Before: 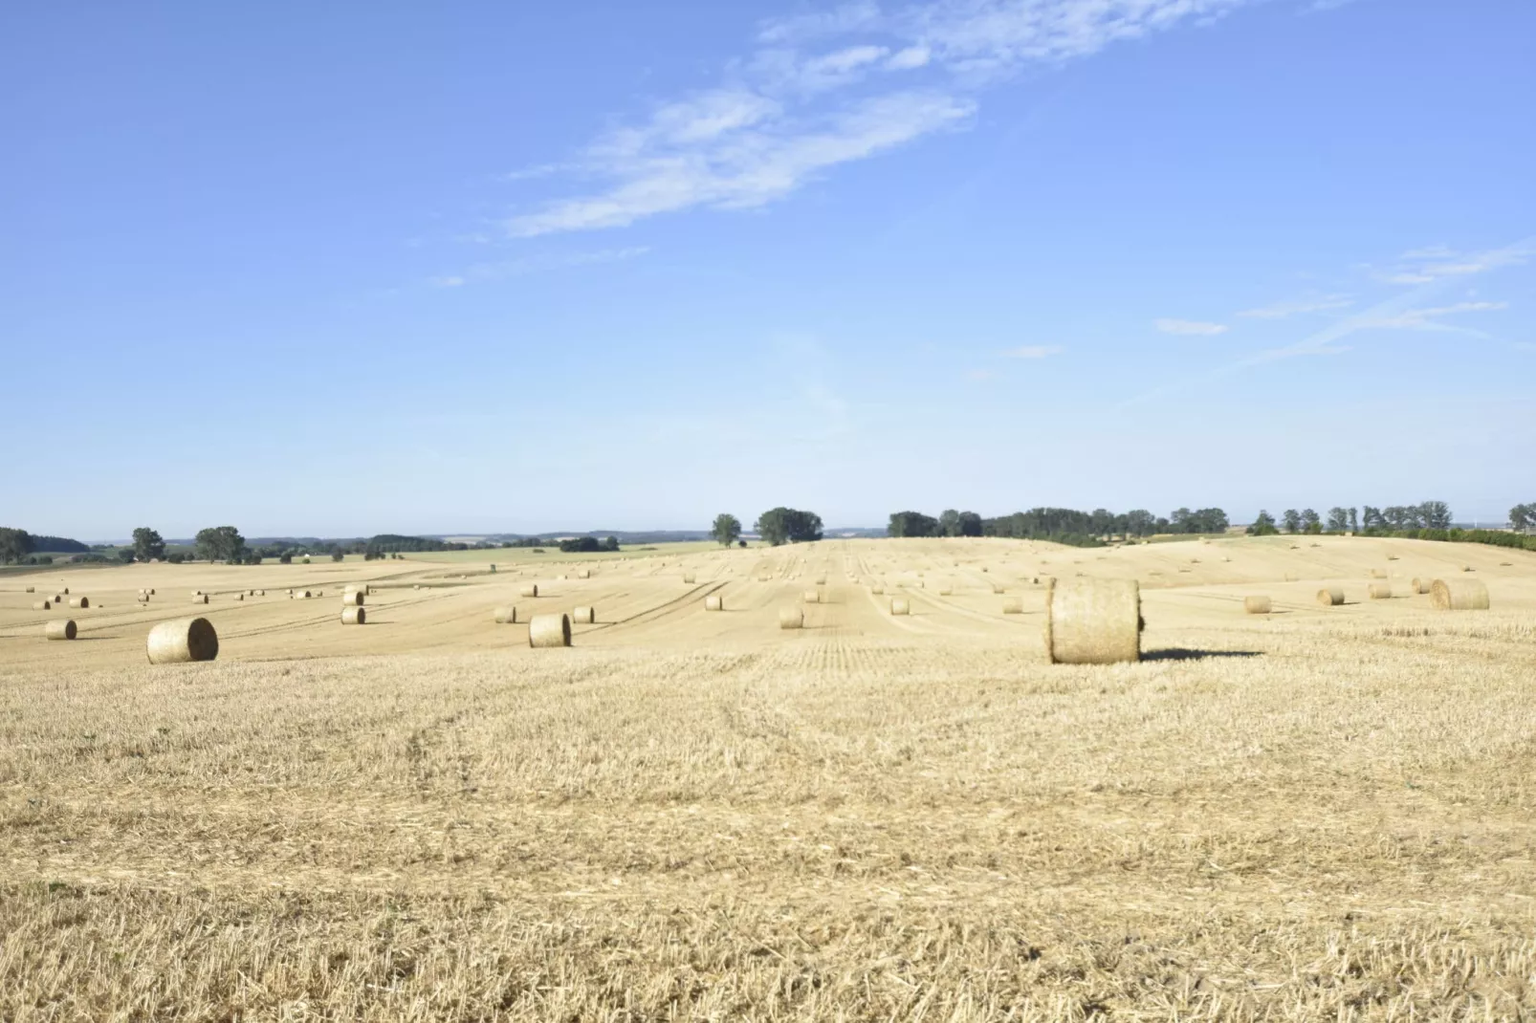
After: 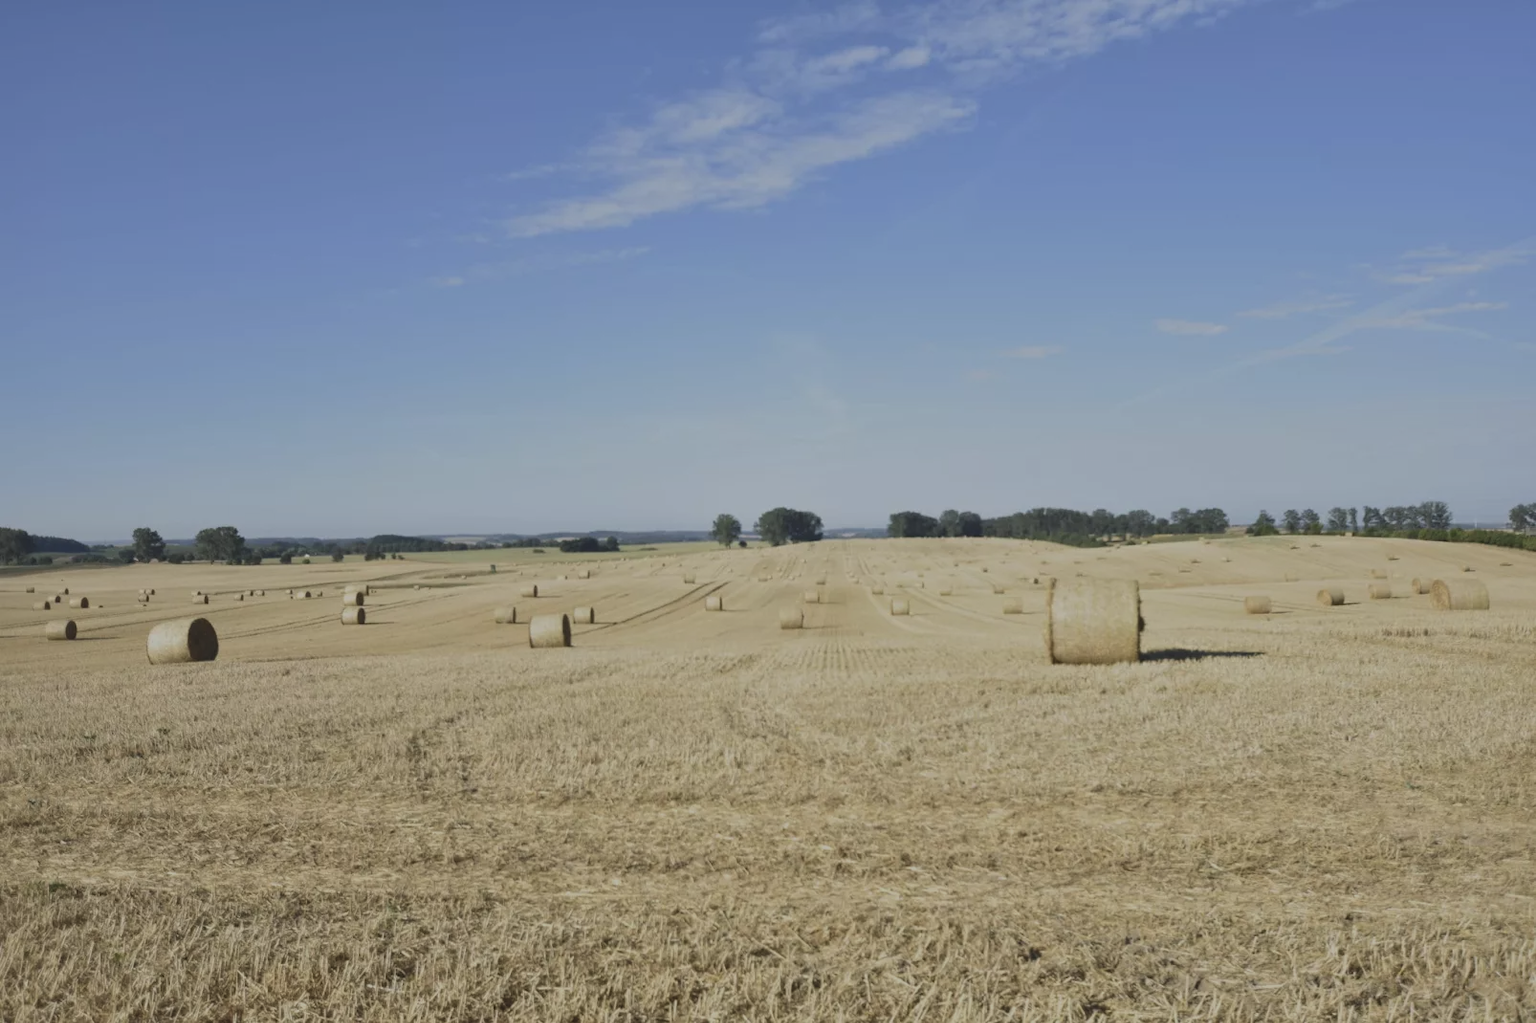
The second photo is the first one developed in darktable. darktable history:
exposure: black level correction -0.017, exposure -1.057 EV, compensate exposure bias true, compensate highlight preservation false
